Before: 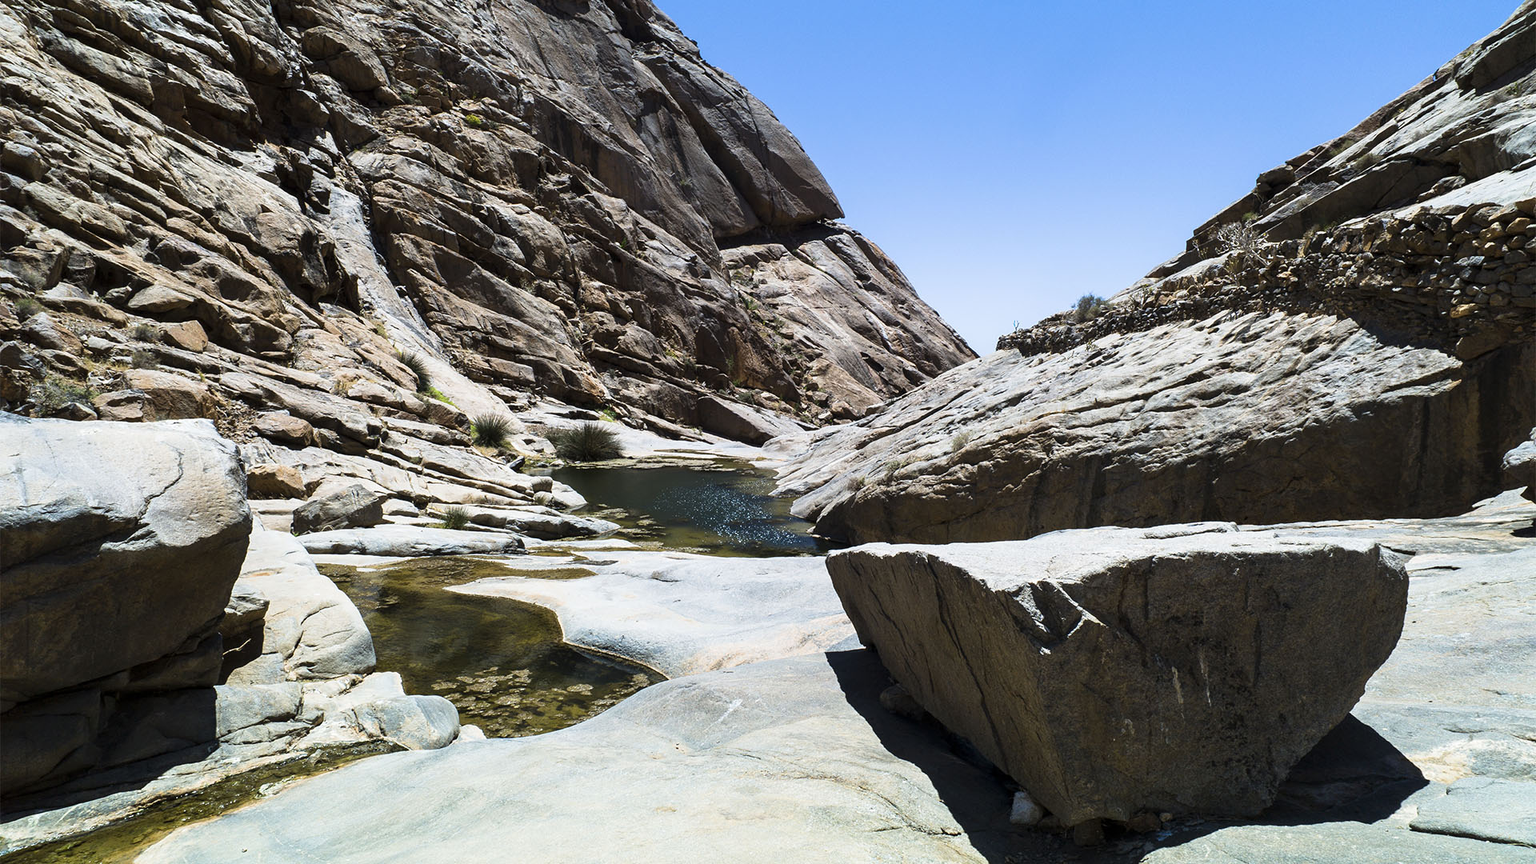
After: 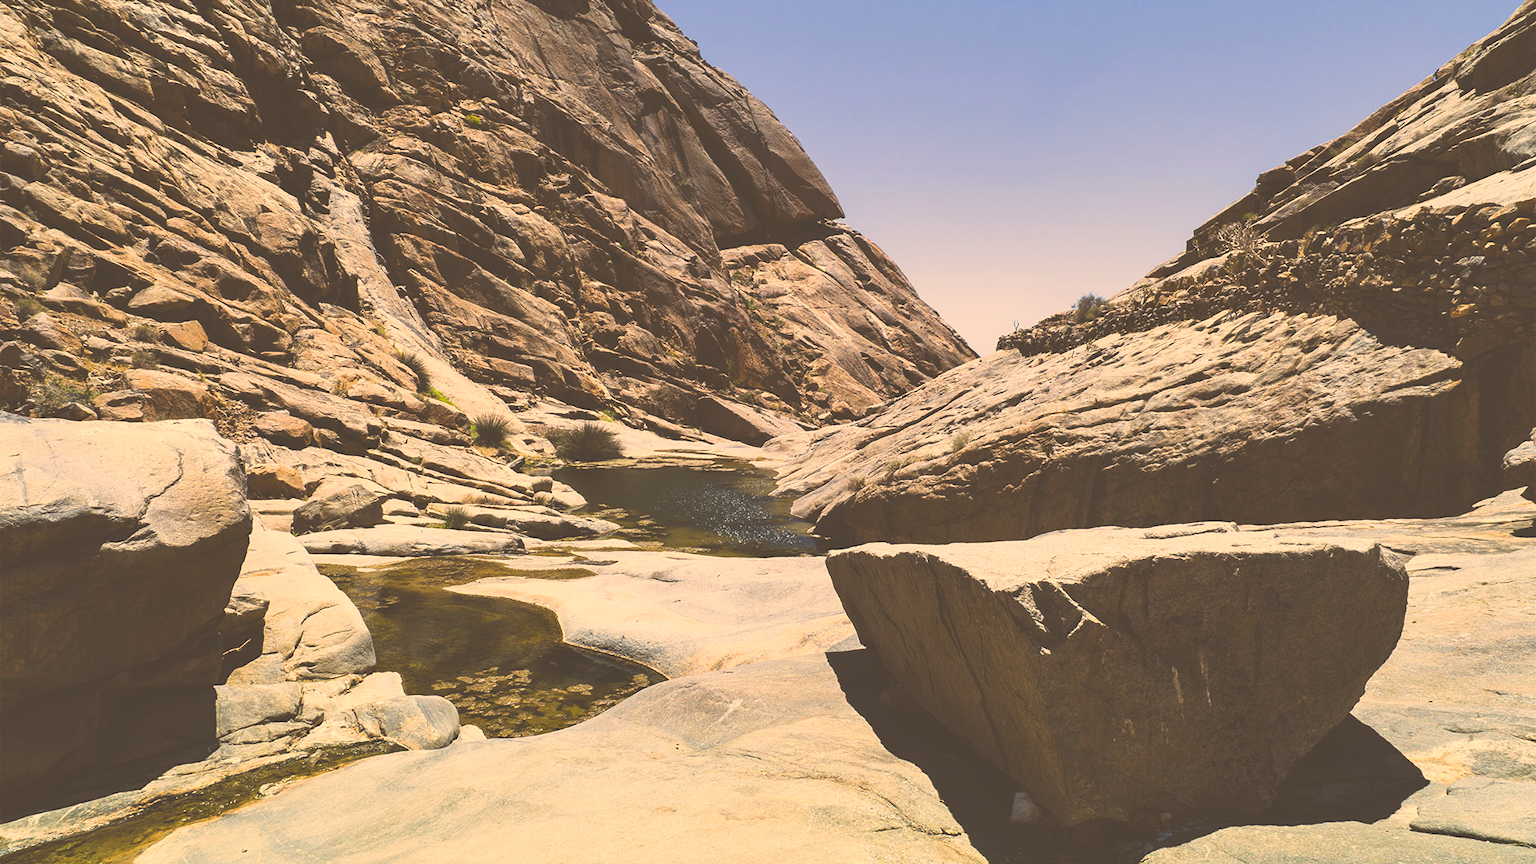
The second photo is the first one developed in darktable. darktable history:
color correction: highlights a* 15, highlights b* 31.55
shadows and highlights: shadows 37.27, highlights -28.18, soften with gaussian
exposure: black level correction -0.062, exposure -0.05 EV, compensate highlight preservation false
